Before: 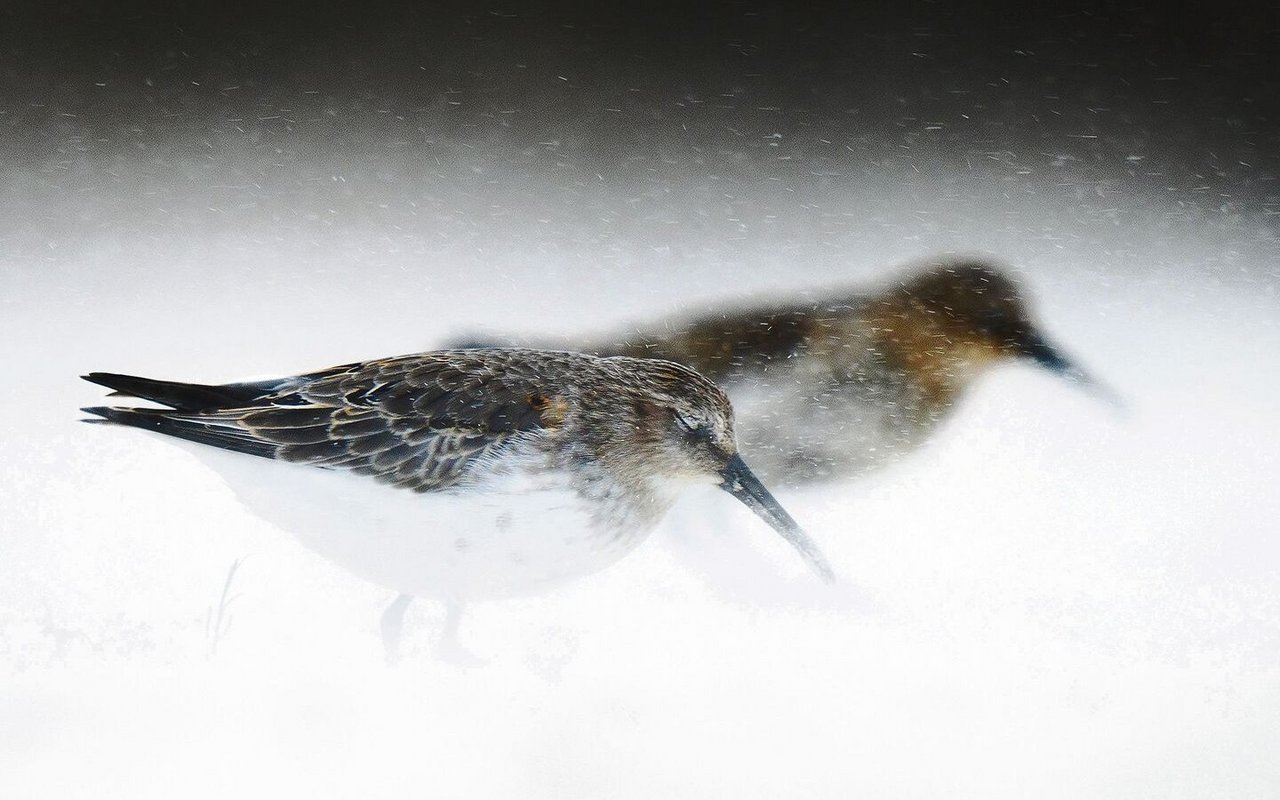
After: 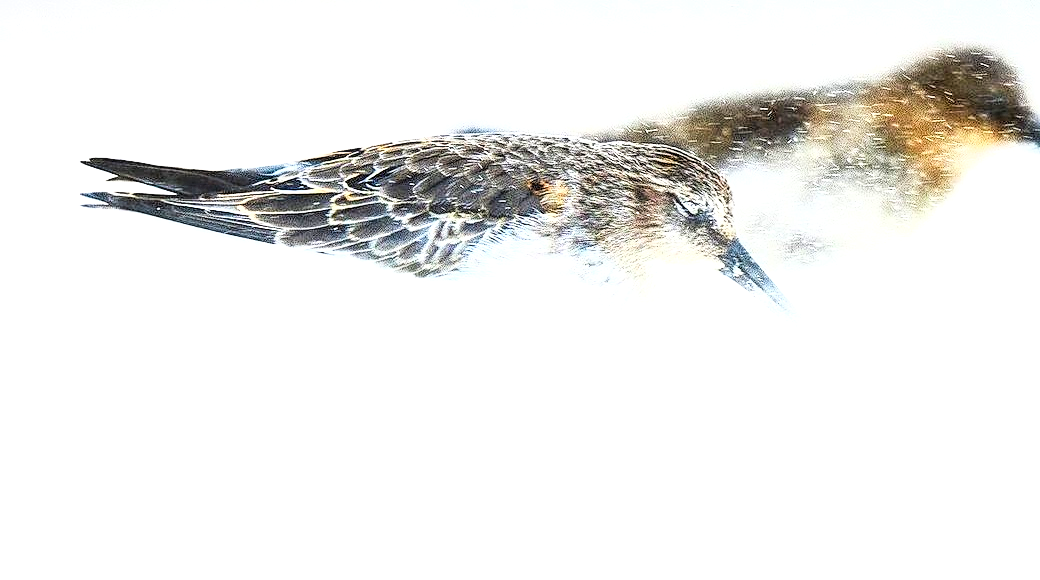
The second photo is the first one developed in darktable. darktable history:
sharpen: on, module defaults
crop: top 26.94%, right 18.016%
local contrast: detail 150%
base curve: curves: ch0 [(0, 0) (0.008, 0.007) (0.022, 0.029) (0.048, 0.089) (0.092, 0.197) (0.191, 0.399) (0.275, 0.534) (0.357, 0.65) (0.477, 0.78) (0.542, 0.833) (0.799, 0.973) (1, 1)]
exposure: black level correction 0, exposure 1.285 EV, compensate exposure bias true, compensate highlight preservation false
